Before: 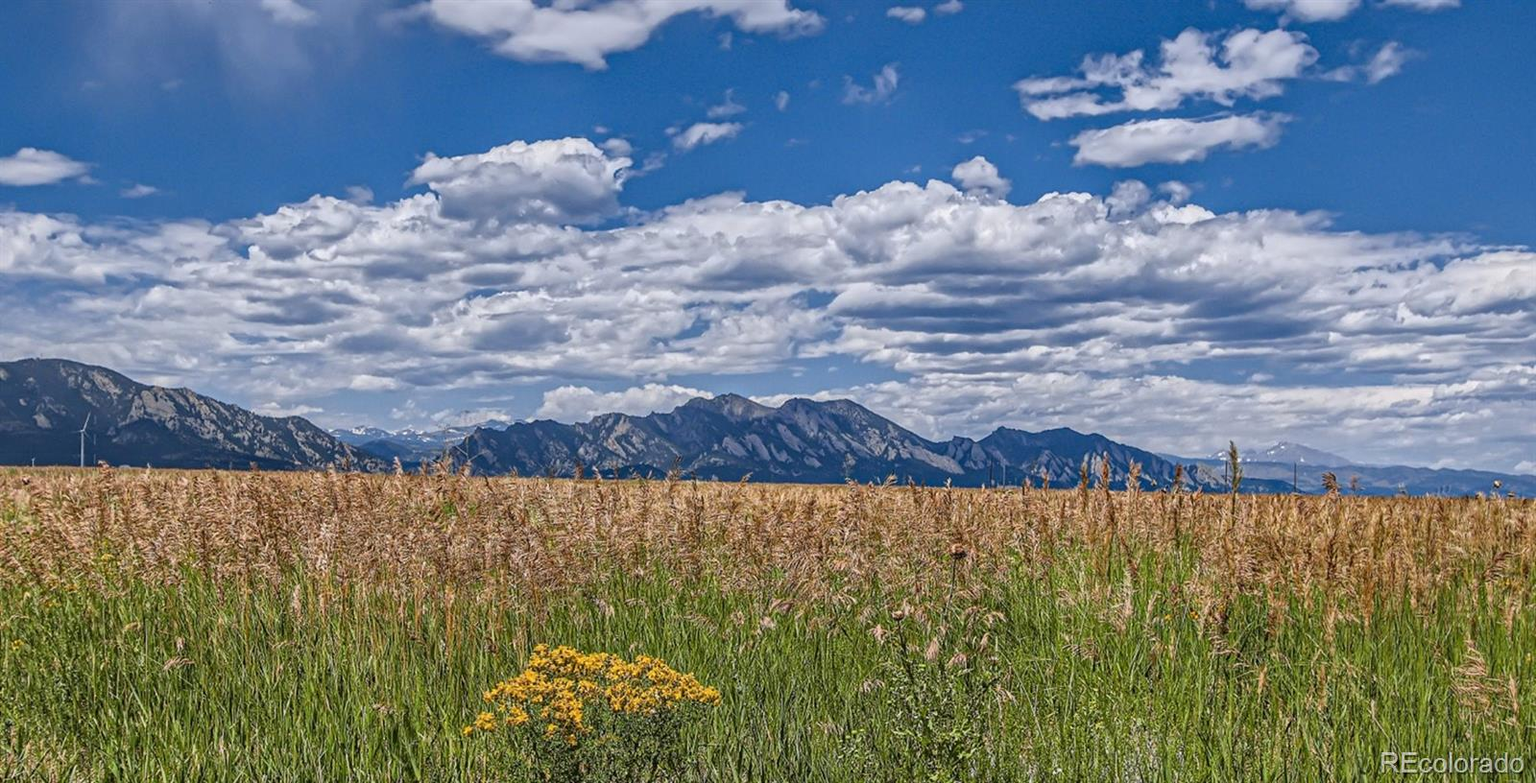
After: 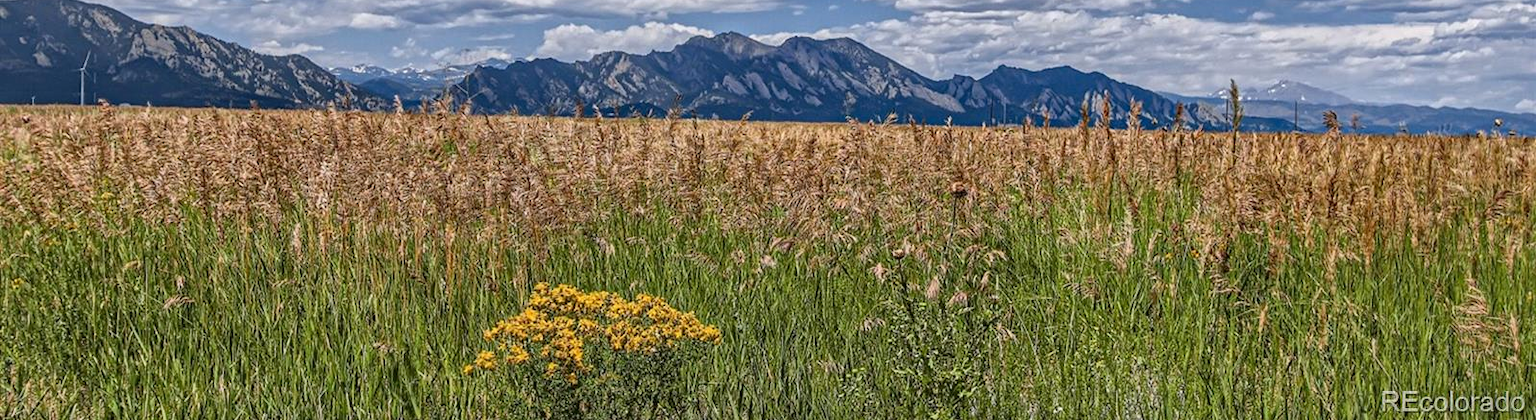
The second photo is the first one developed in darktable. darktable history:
local contrast: mode bilateral grid, contrast 20, coarseness 50, detail 119%, midtone range 0.2
crop and rotate: top 46.31%, right 0.048%
color zones: curves: ch1 [(0, 0.513) (0.143, 0.524) (0.286, 0.511) (0.429, 0.506) (0.571, 0.503) (0.714, 0.503) (0.857, 0.508) (1, 0.513)]
